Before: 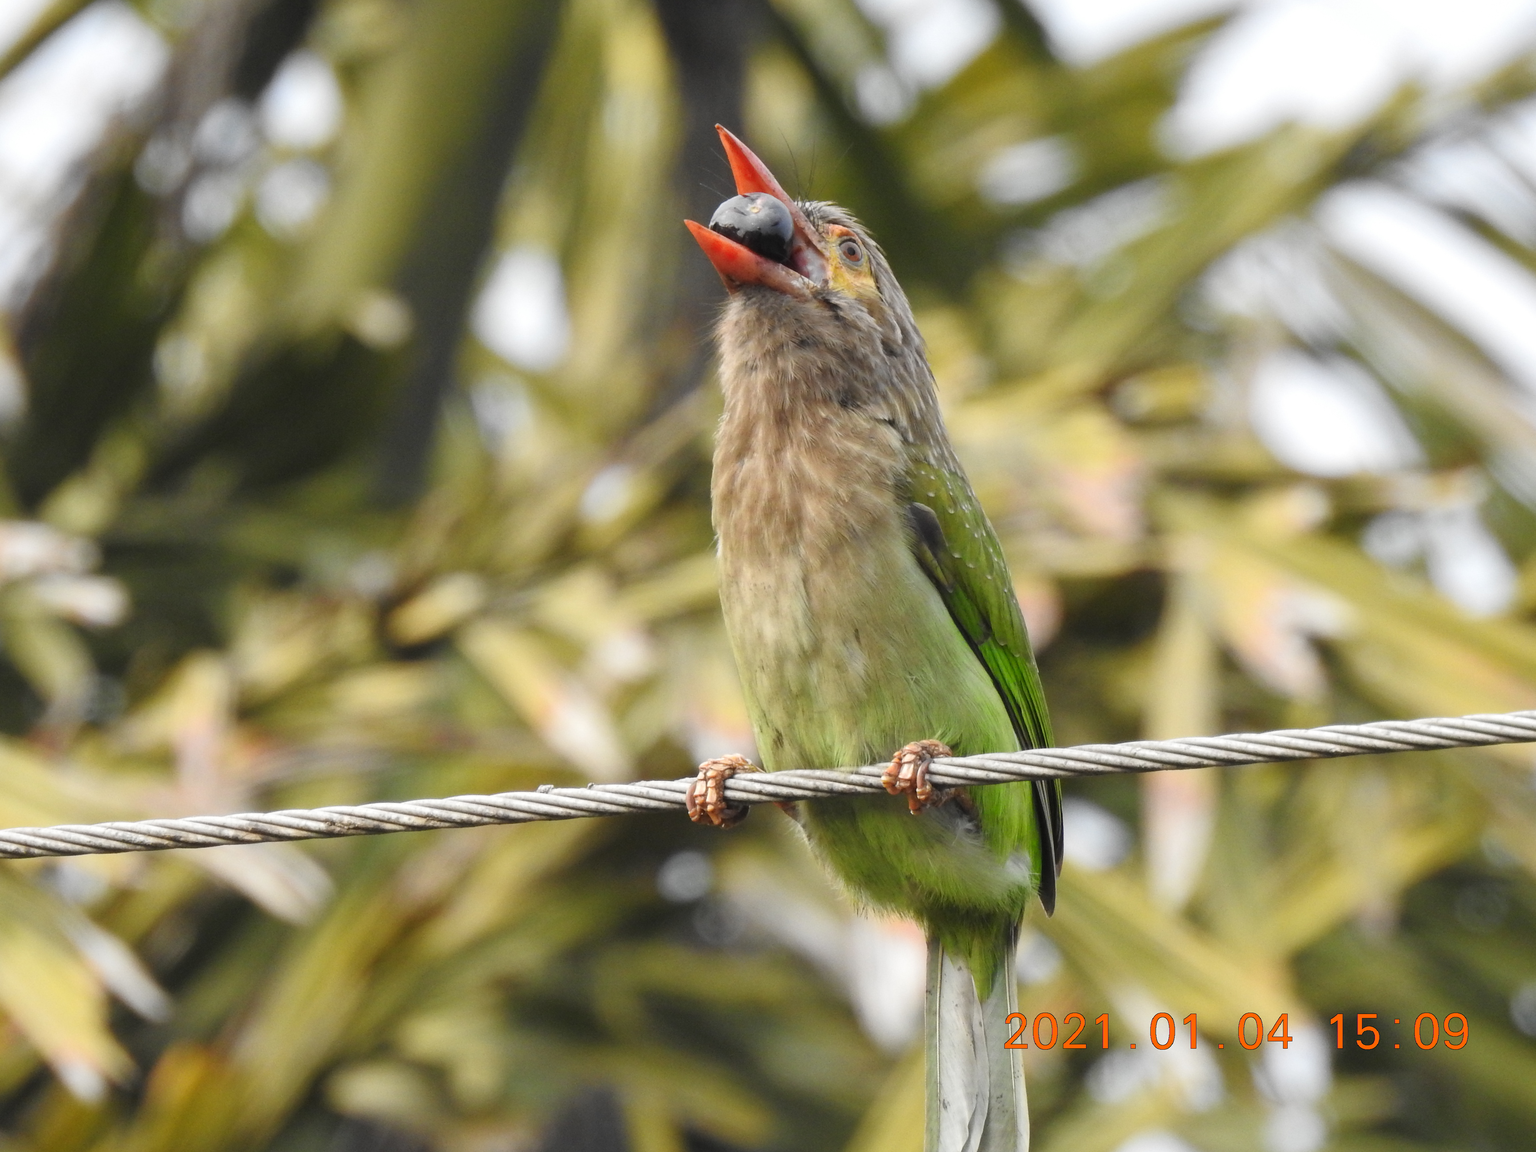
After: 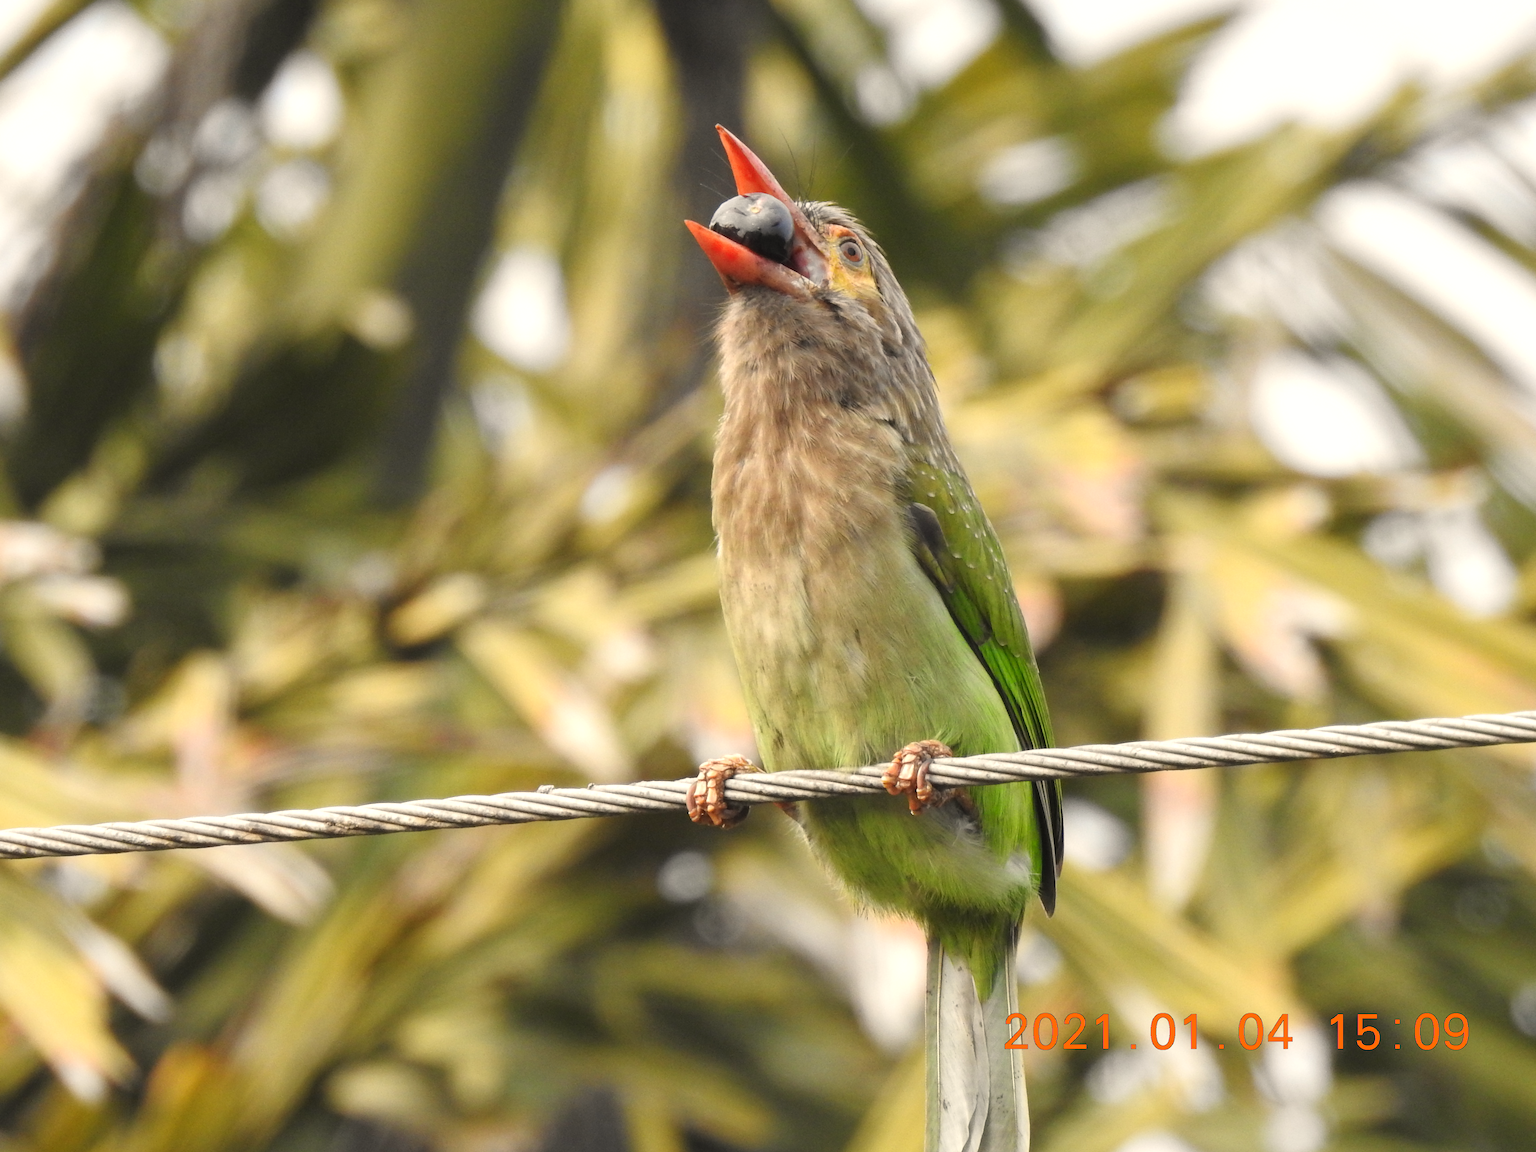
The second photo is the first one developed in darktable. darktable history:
exposure: exposure 0.2 EV, compensate highlight preservation false
white balance: red 1.045, blue 0.932
